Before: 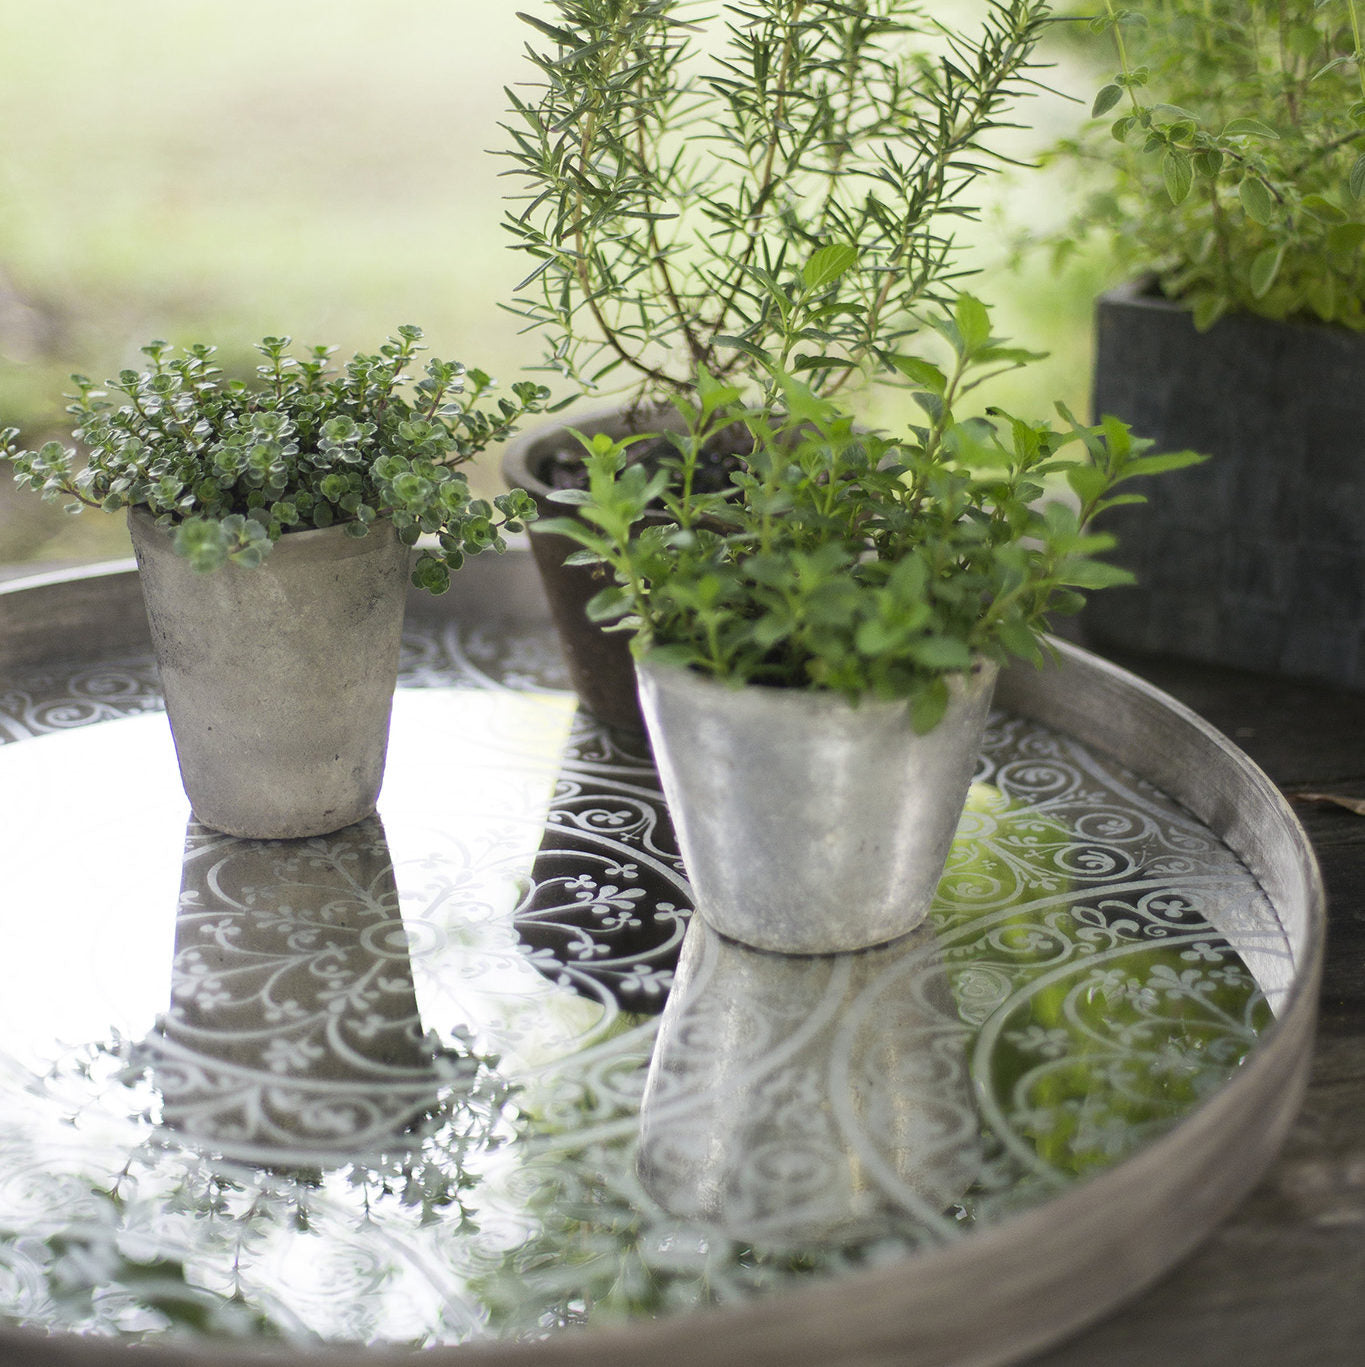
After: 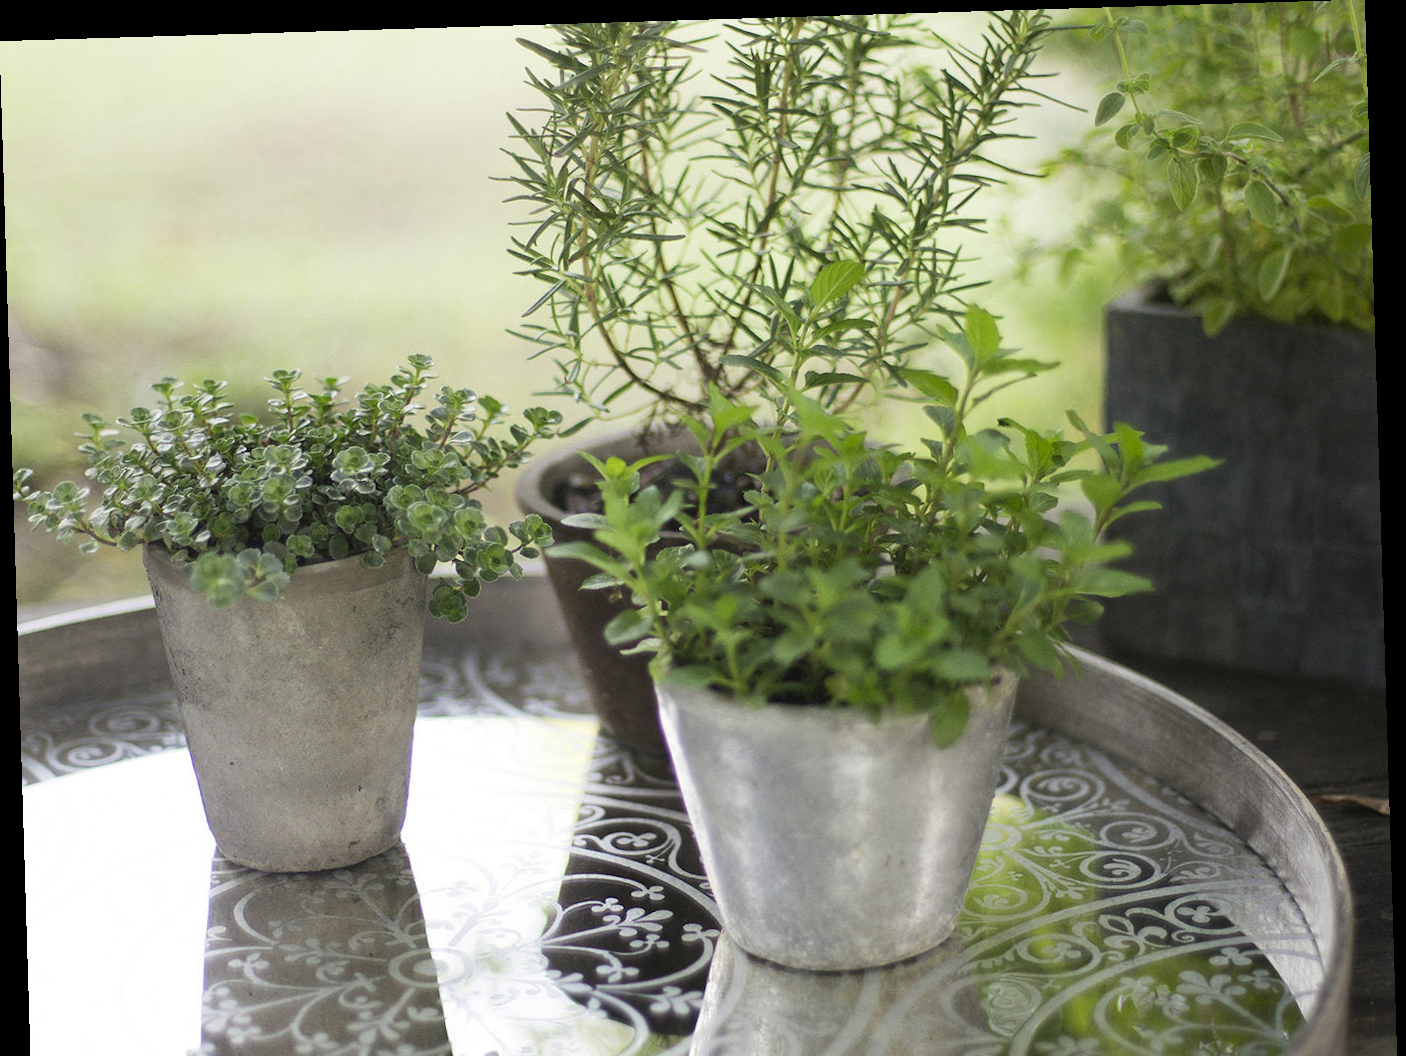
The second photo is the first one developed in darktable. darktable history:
rotate and perspective: rotation -1.75°, automatic cropping off
crop: bottom 24.988%
